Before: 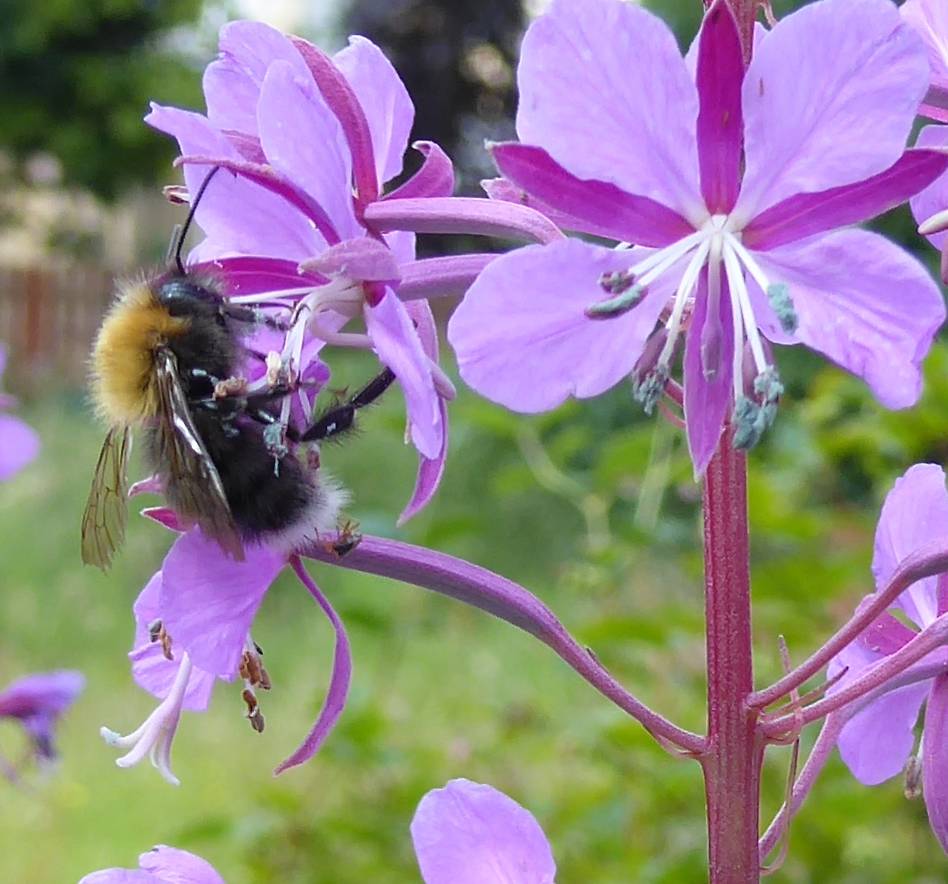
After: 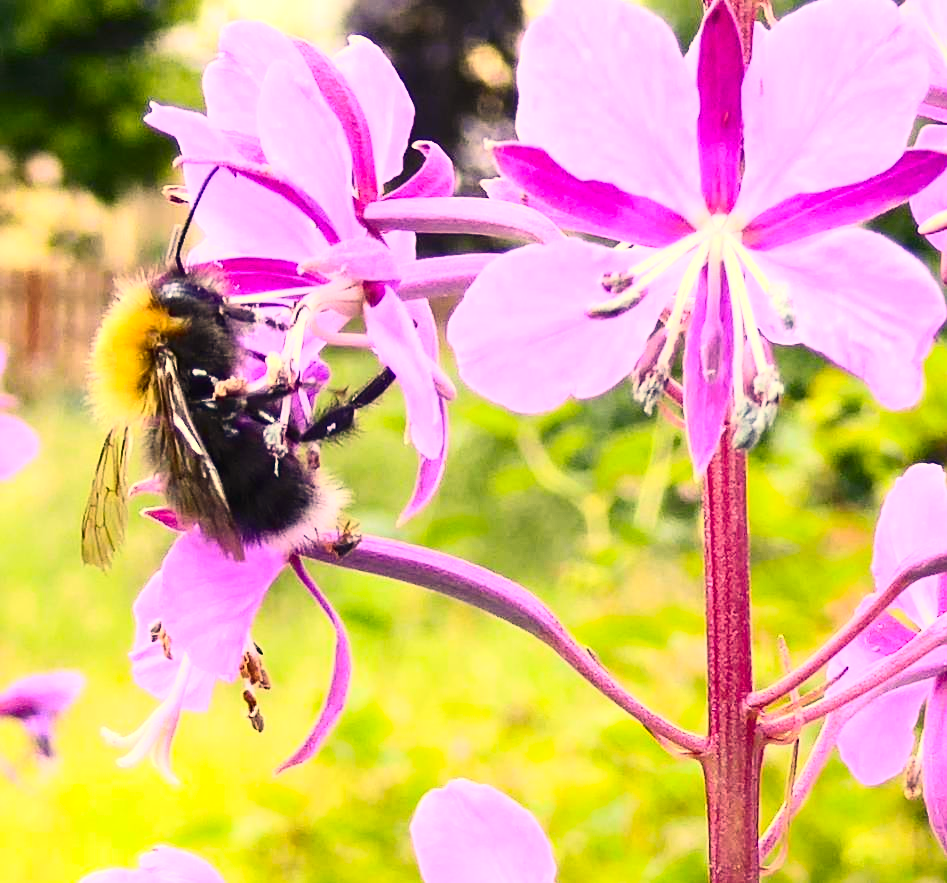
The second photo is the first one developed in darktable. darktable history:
contrast brightness saturation: contrast 0.399, brightness 0.101, saturation 0.215
color correction: highlights a* 14.87, highlights b* 31.17
exposure: black level correction 0, exposure 0.698 EV, compensate exposure bias true, compensate highlight preservation false
